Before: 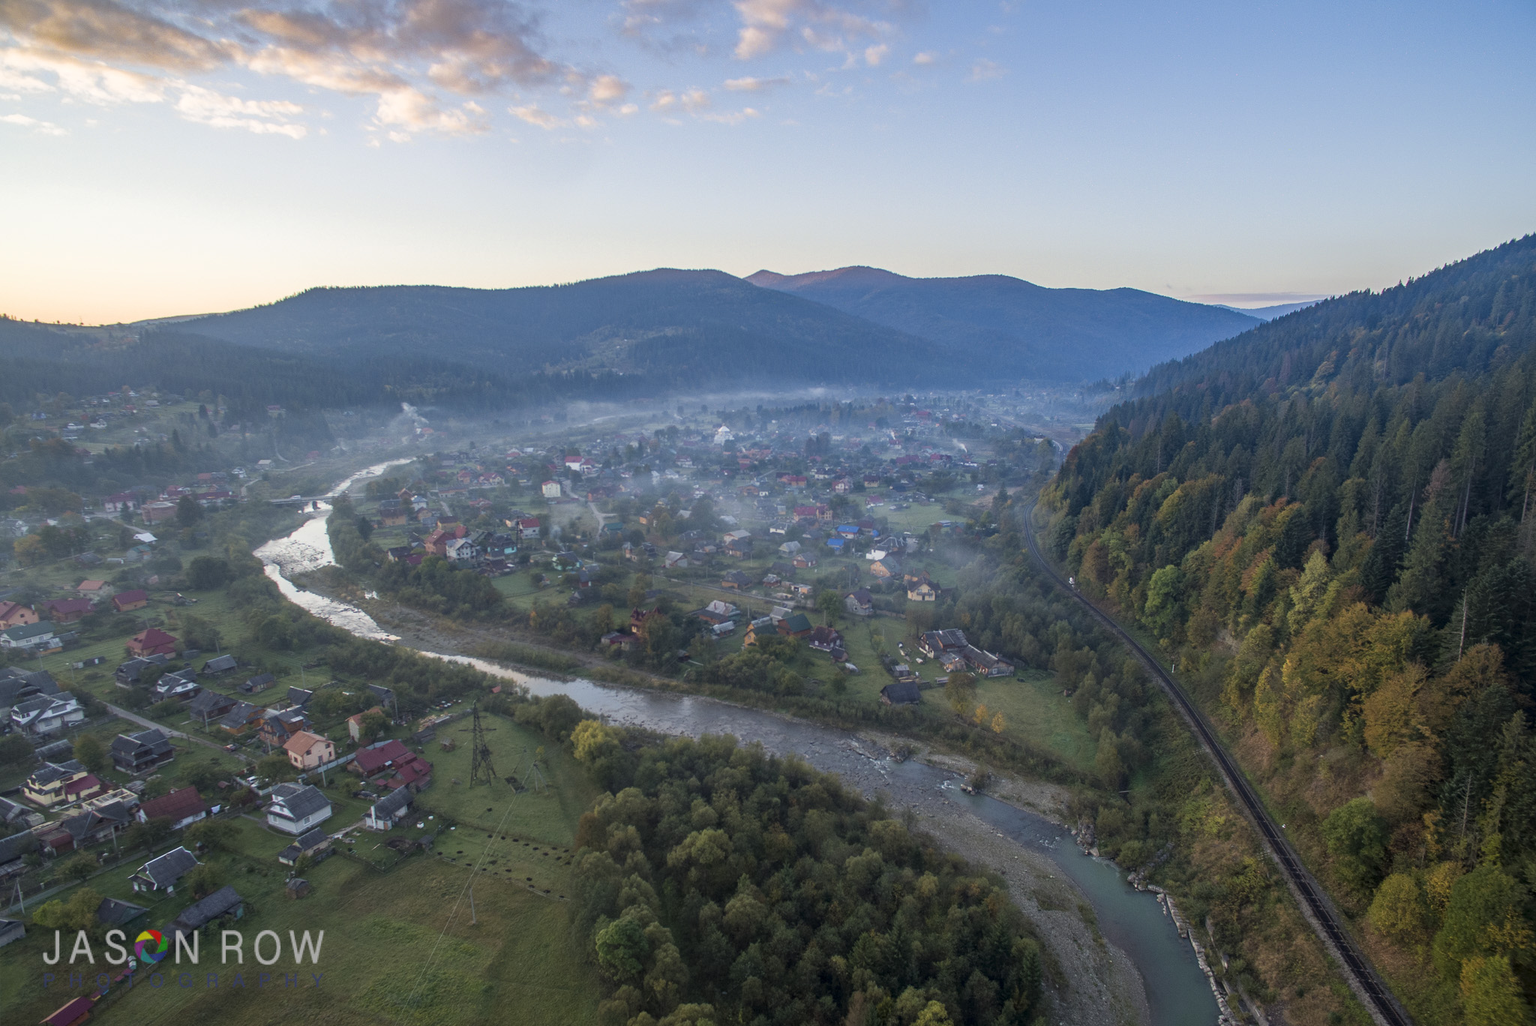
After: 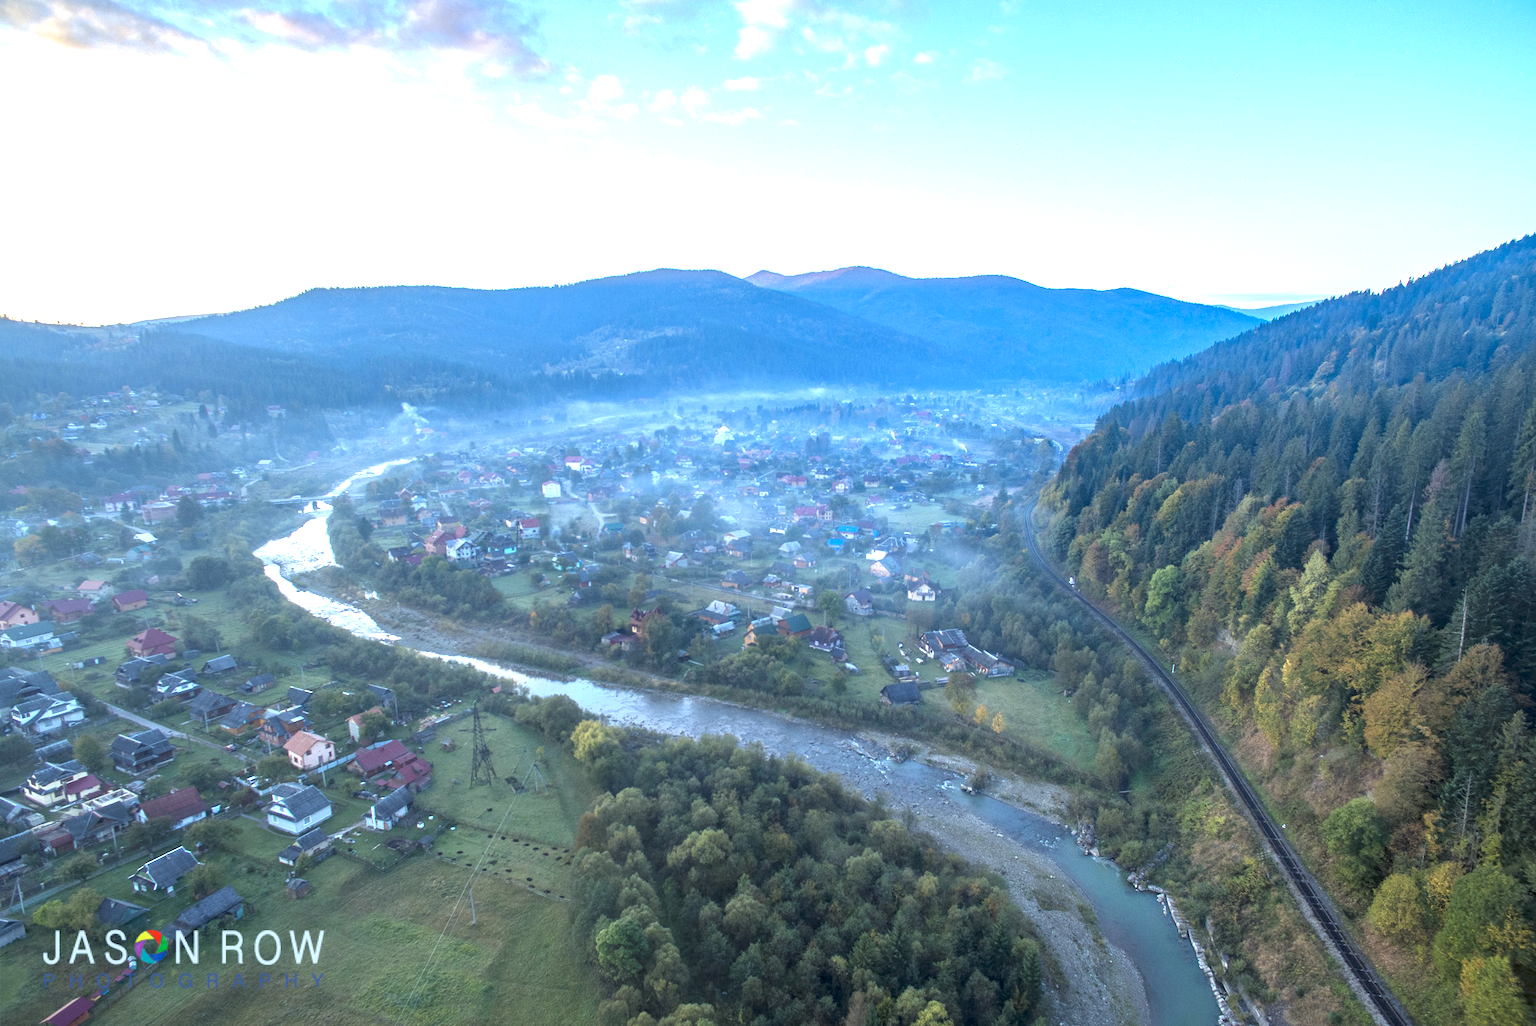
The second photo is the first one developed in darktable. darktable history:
exposure: black level correction 0, exposure 1.2 EV, compensate highlight preservation false
color calibration: output R [1.063, -0.012, -0.003, 0], output G [0, 1.022, 0.021, 0], output B [-0.079, 0.047, 1, 0], illuminant custom, x 0.389, y 0.387, temperature 3838.64 K
